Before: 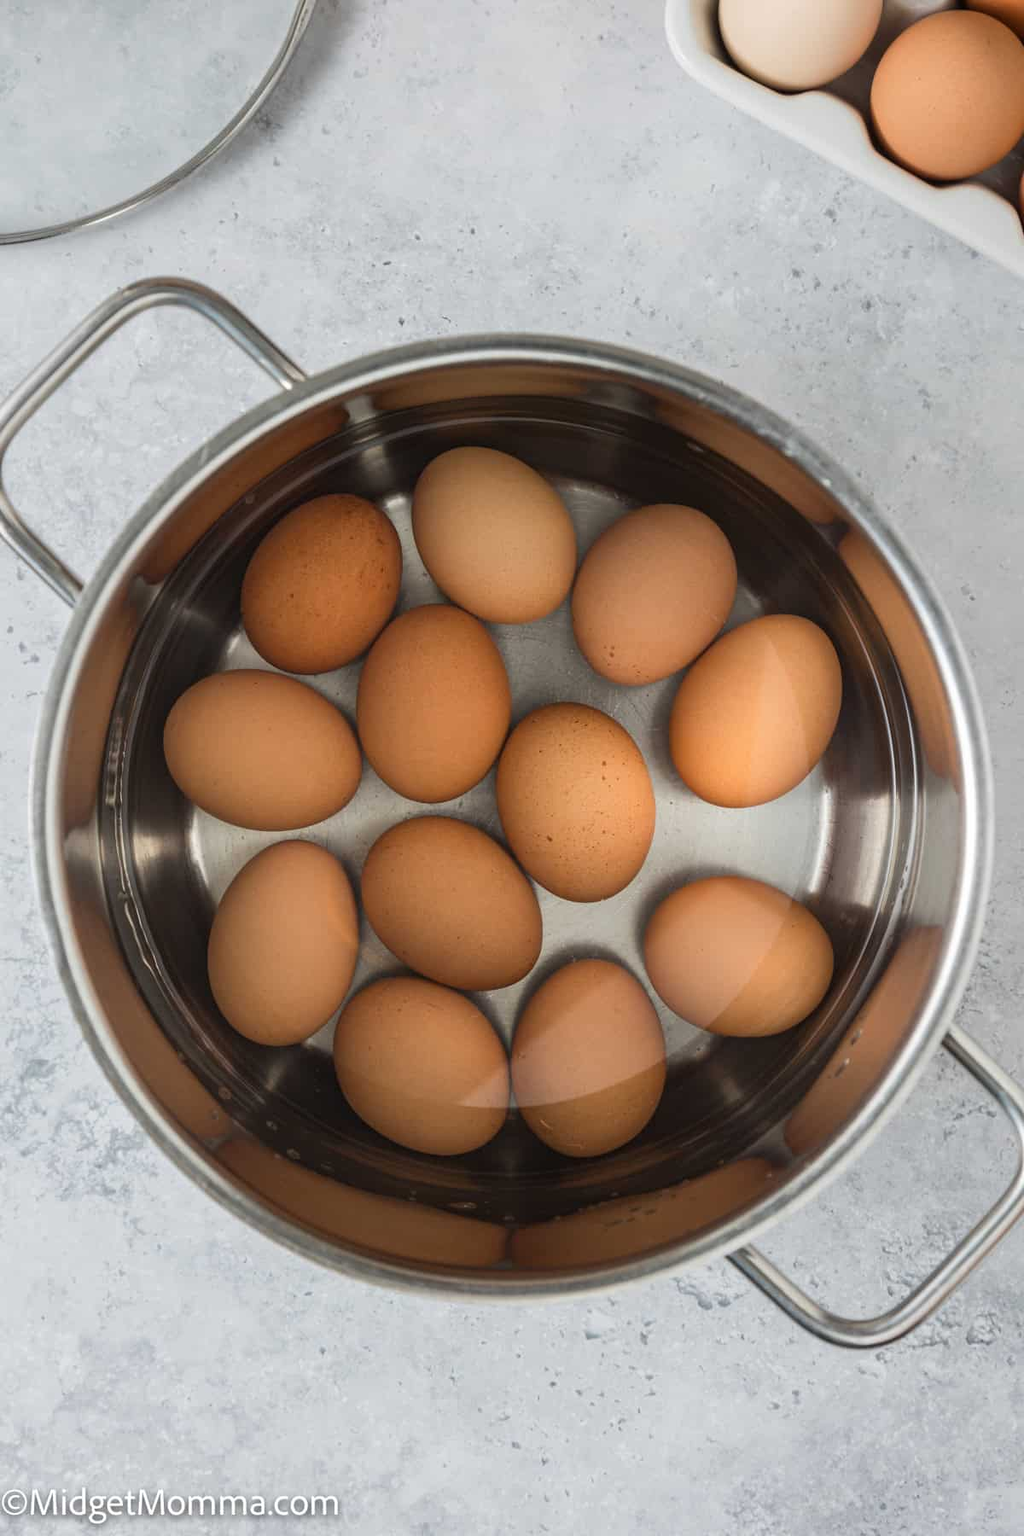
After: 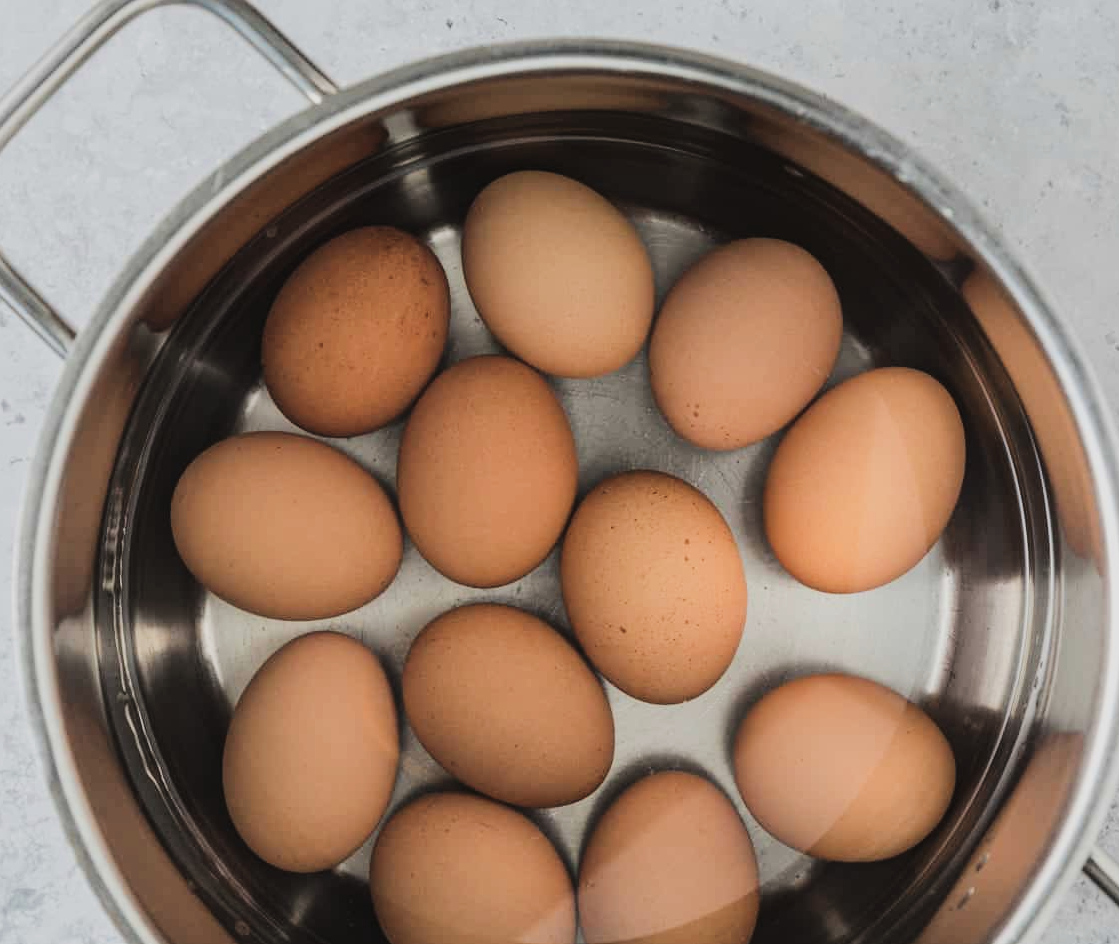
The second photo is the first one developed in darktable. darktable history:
exposure: black level correction -0.015, compensate exposure bias true, compensate highlight preservation false
tone curve: curves: ch0 [(0, 0) (0.08, 0.056) (0.4, 0.4) (0.6, 0.612) (0.92, 0.924) (1, 1)], color space Lab, independent channels, preserve colors none
crop: left 1.762%, top 19.625%, right 4.987%, bottom 27.882%
tone equalizer: -8 EV -0.413 EV, -7 EV -0.415 EV, -6 EV -0.316 EV, -5 EV -0.243 EV, -3 EV 0.201 EV, -2 EV 0.352 EV, -1 EV 0.369 EV, +0 EV 0.407 EV, edges refinement/feathering 500, mask exposure compensation -1.57 EV, preserve details no
filmic rgb: black relative exposure -7.65 EV, white relative exposure 4.56 EV, hardness 3.61
